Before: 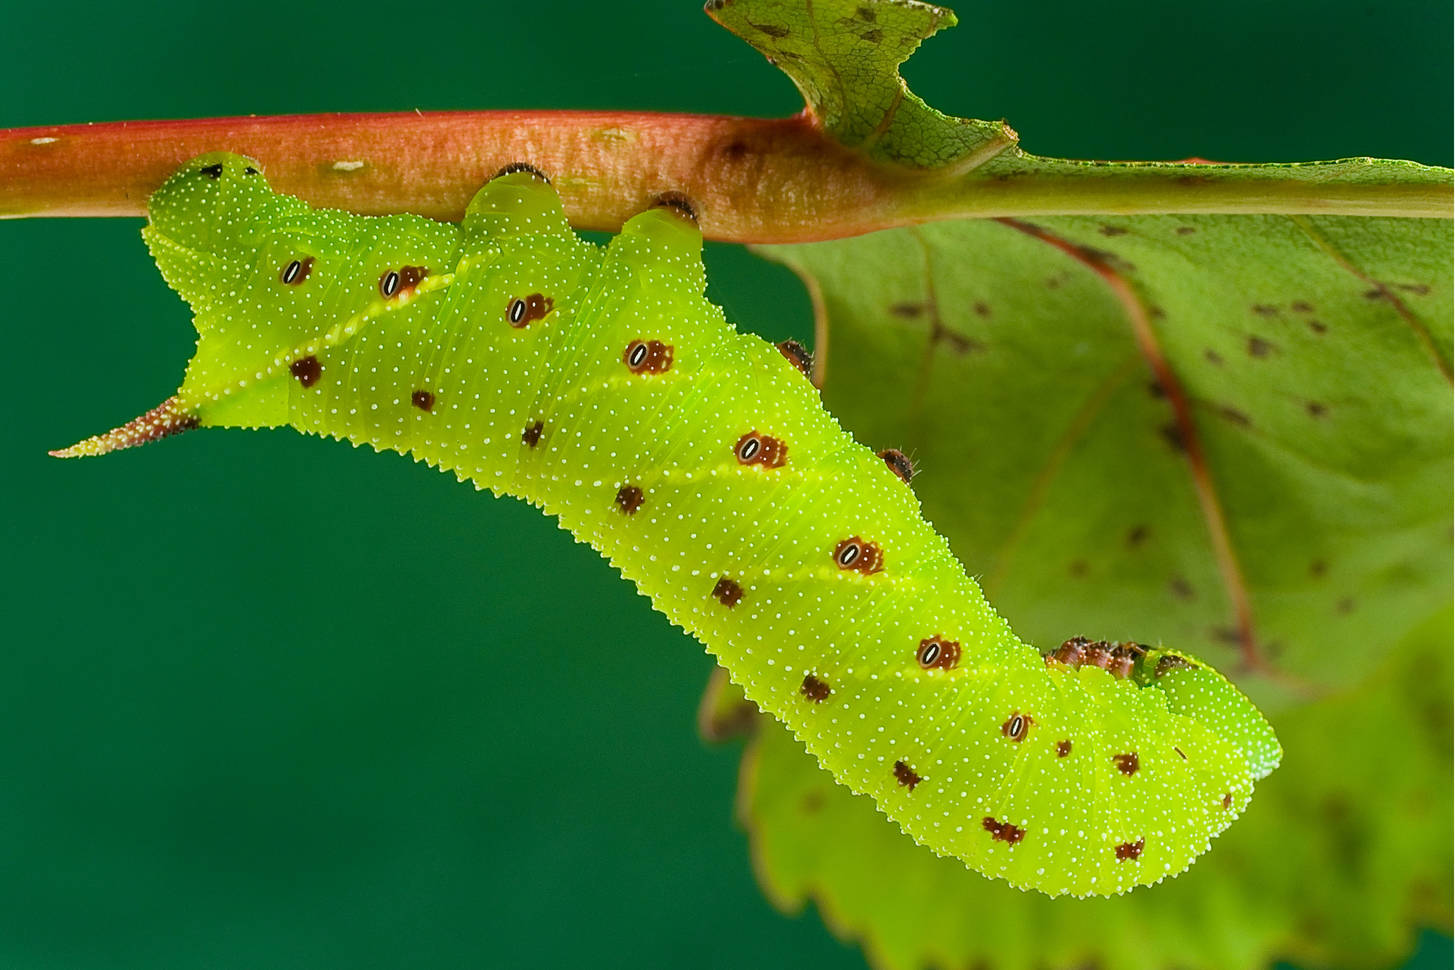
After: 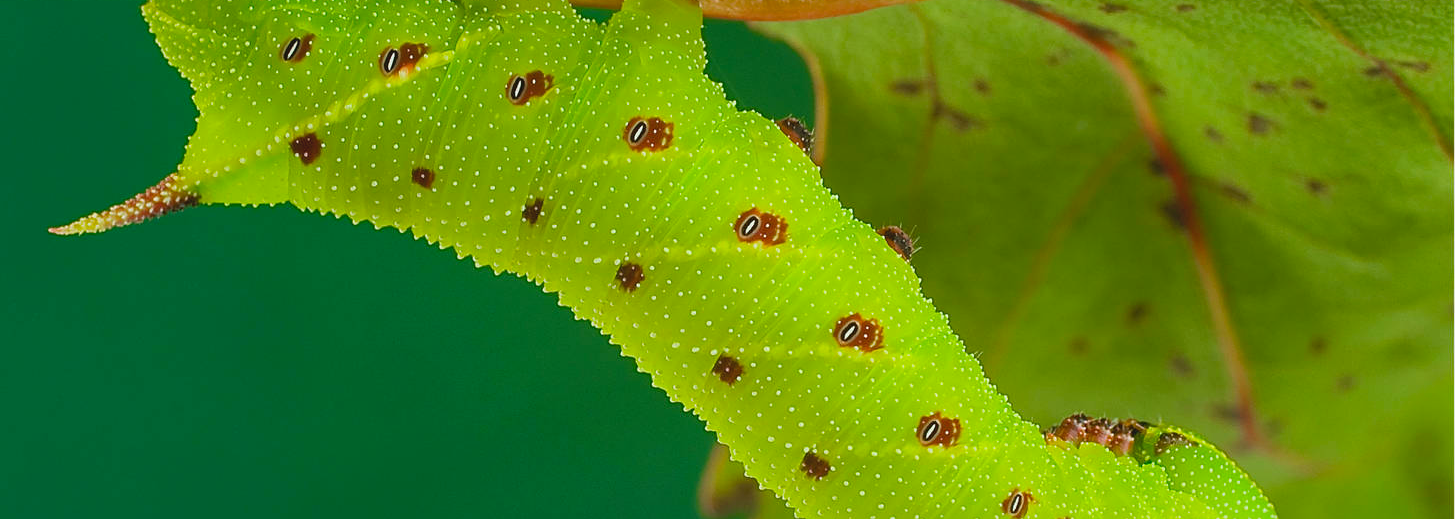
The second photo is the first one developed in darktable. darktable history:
crop and rotate: top 23.043%, bottom 23.437%
lowpass: radius 0.1, contrast 0.85, saturation 1.1, unbound 0
sharpen: amount 0.2
